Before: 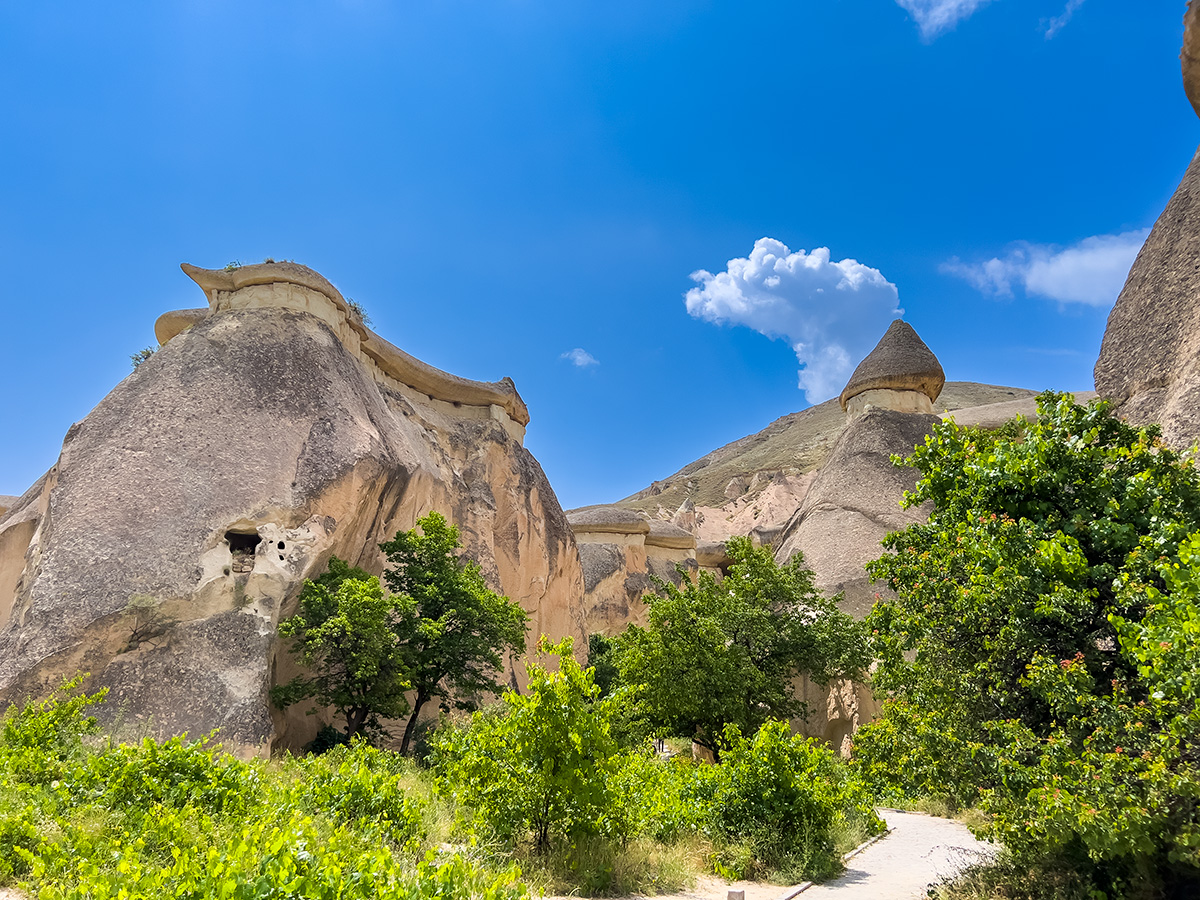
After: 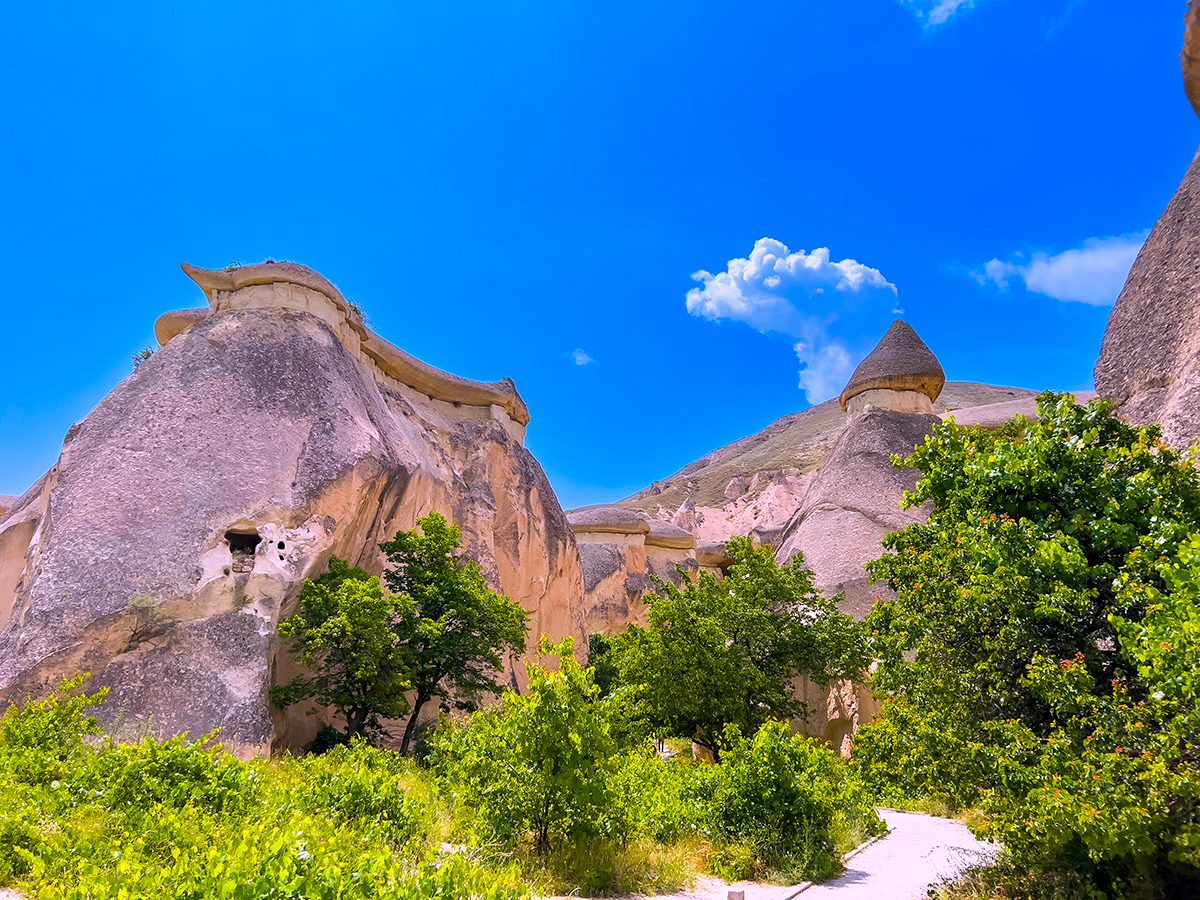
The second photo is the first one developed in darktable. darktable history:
white balance: red 1.042, blue 1.17
color balance rgb: perceptual saturation grading › global saturation 30%, global vibrance 30%
